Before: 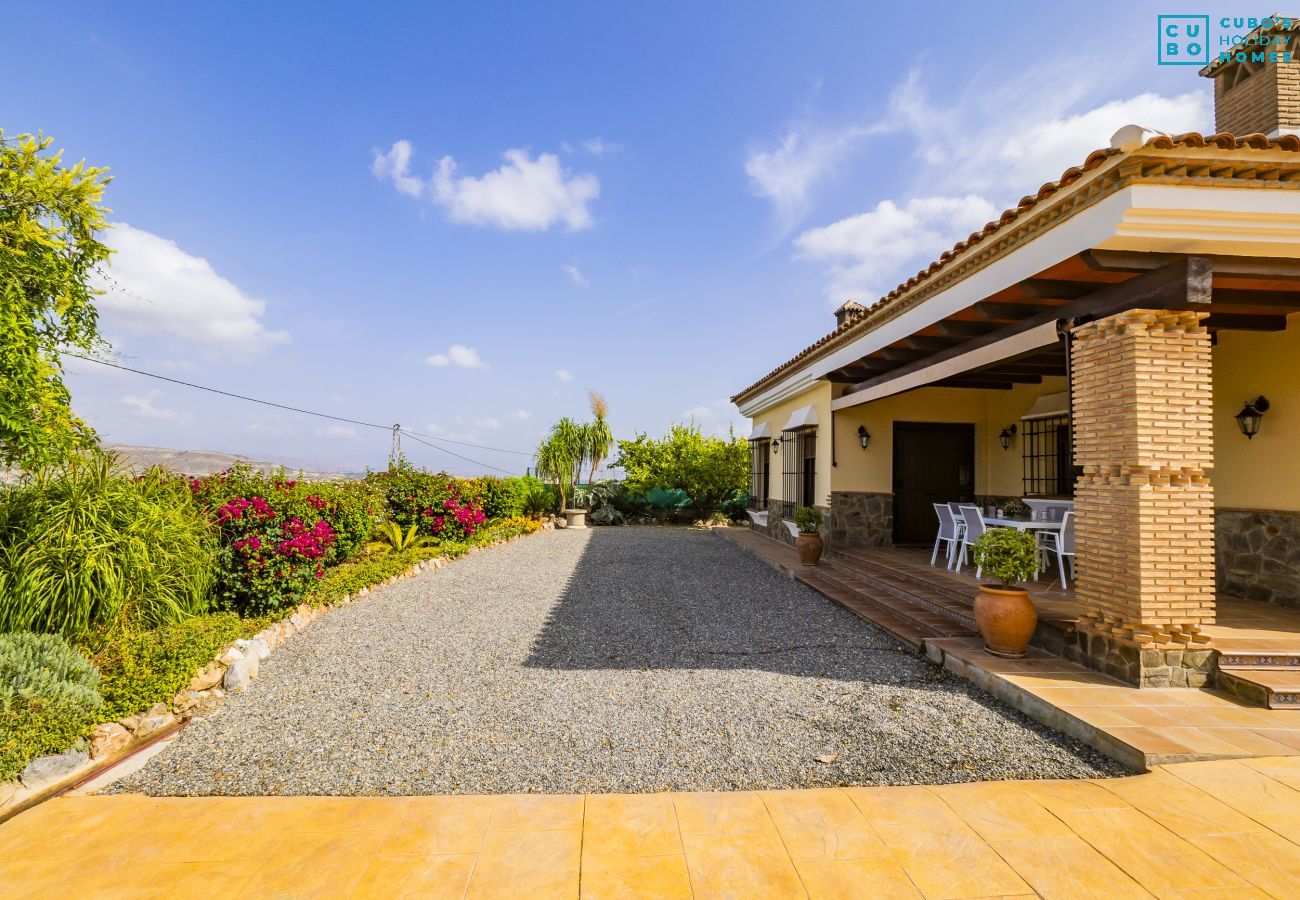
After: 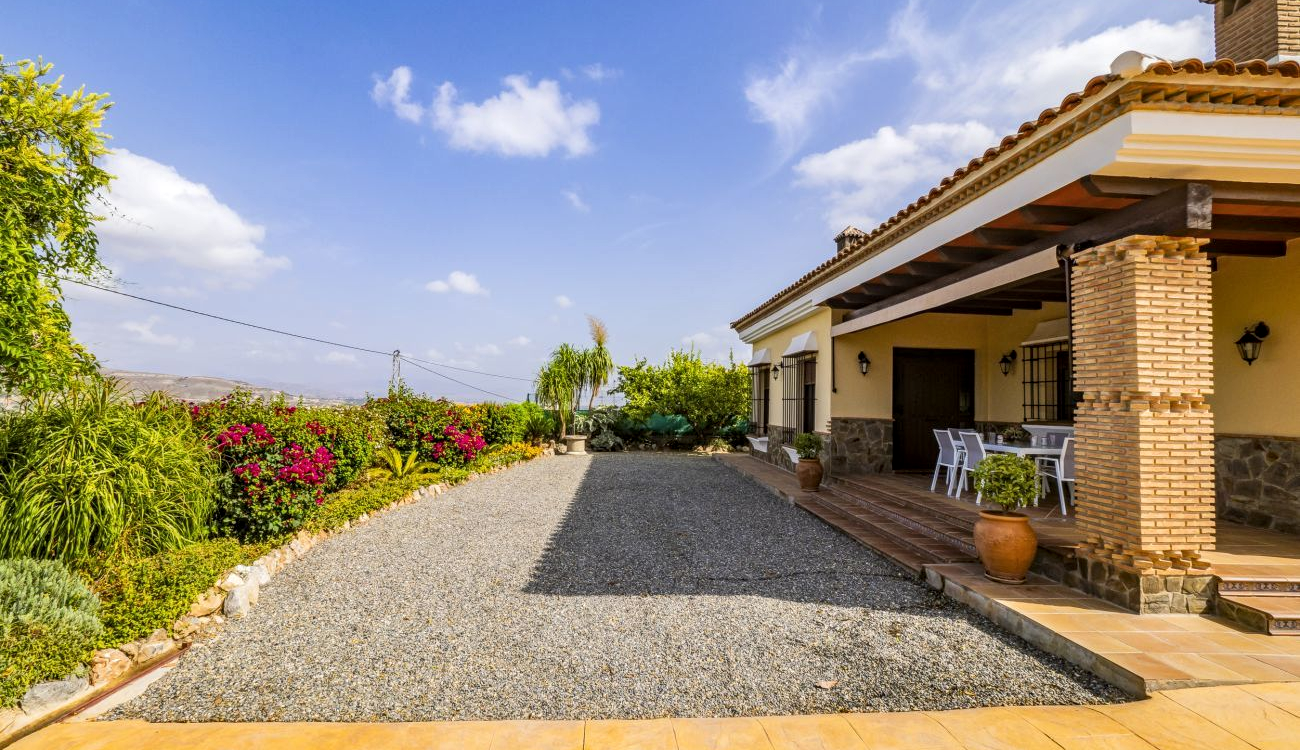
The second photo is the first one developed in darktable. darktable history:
local contrast: shadows 45%
crop and rotate: top 8.333%, bottom 8.333%
